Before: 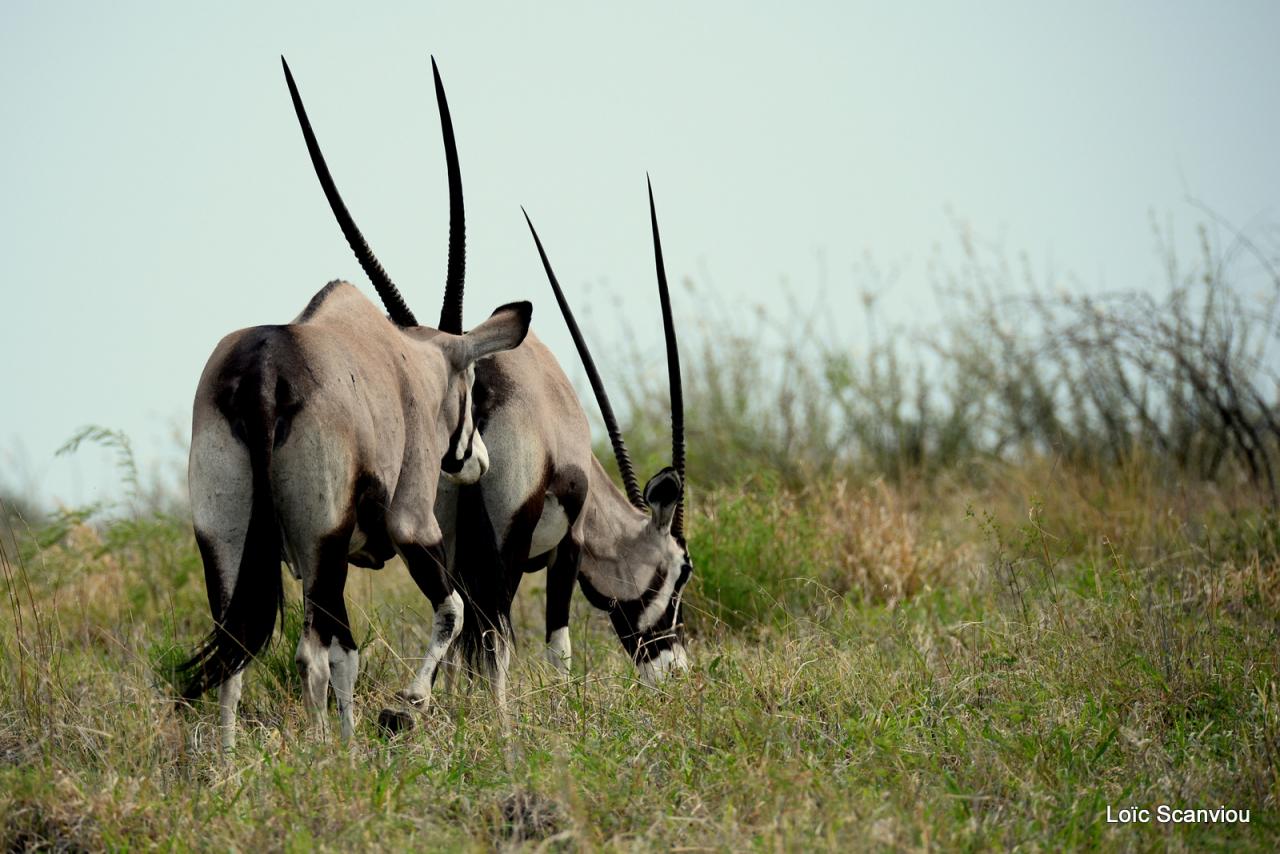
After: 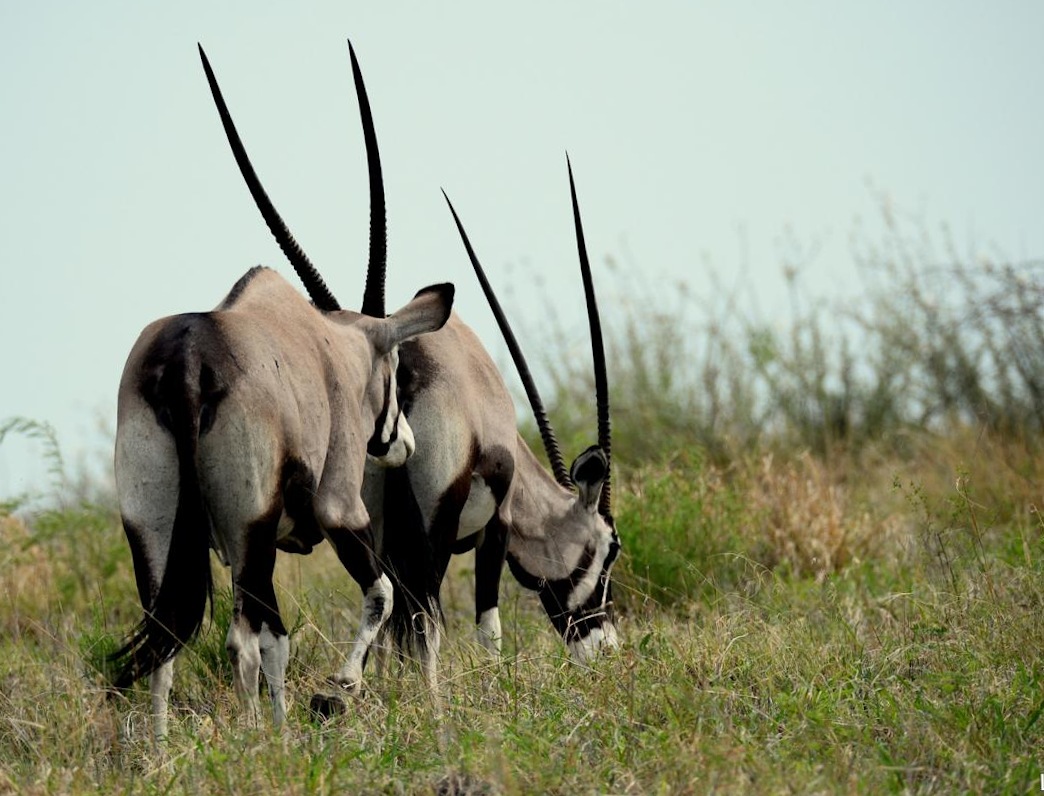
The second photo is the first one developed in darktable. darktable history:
crop and rotate: angle 1.32°, left 4.36%, top 0.894%, right 11.246%, bottom 2.704%
